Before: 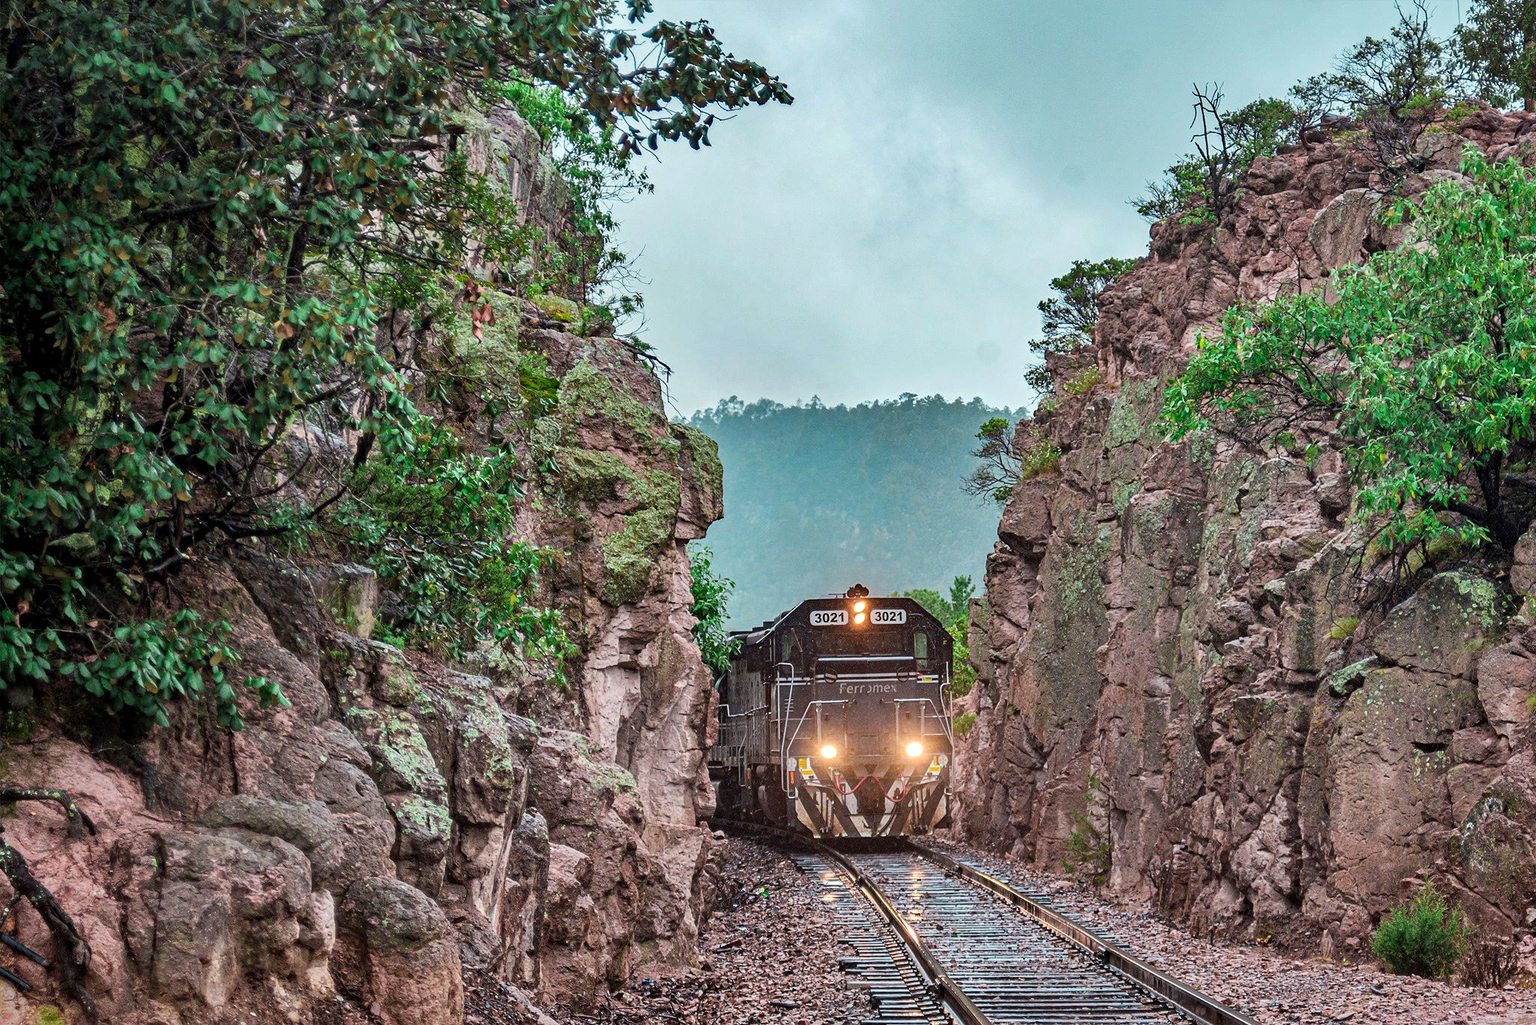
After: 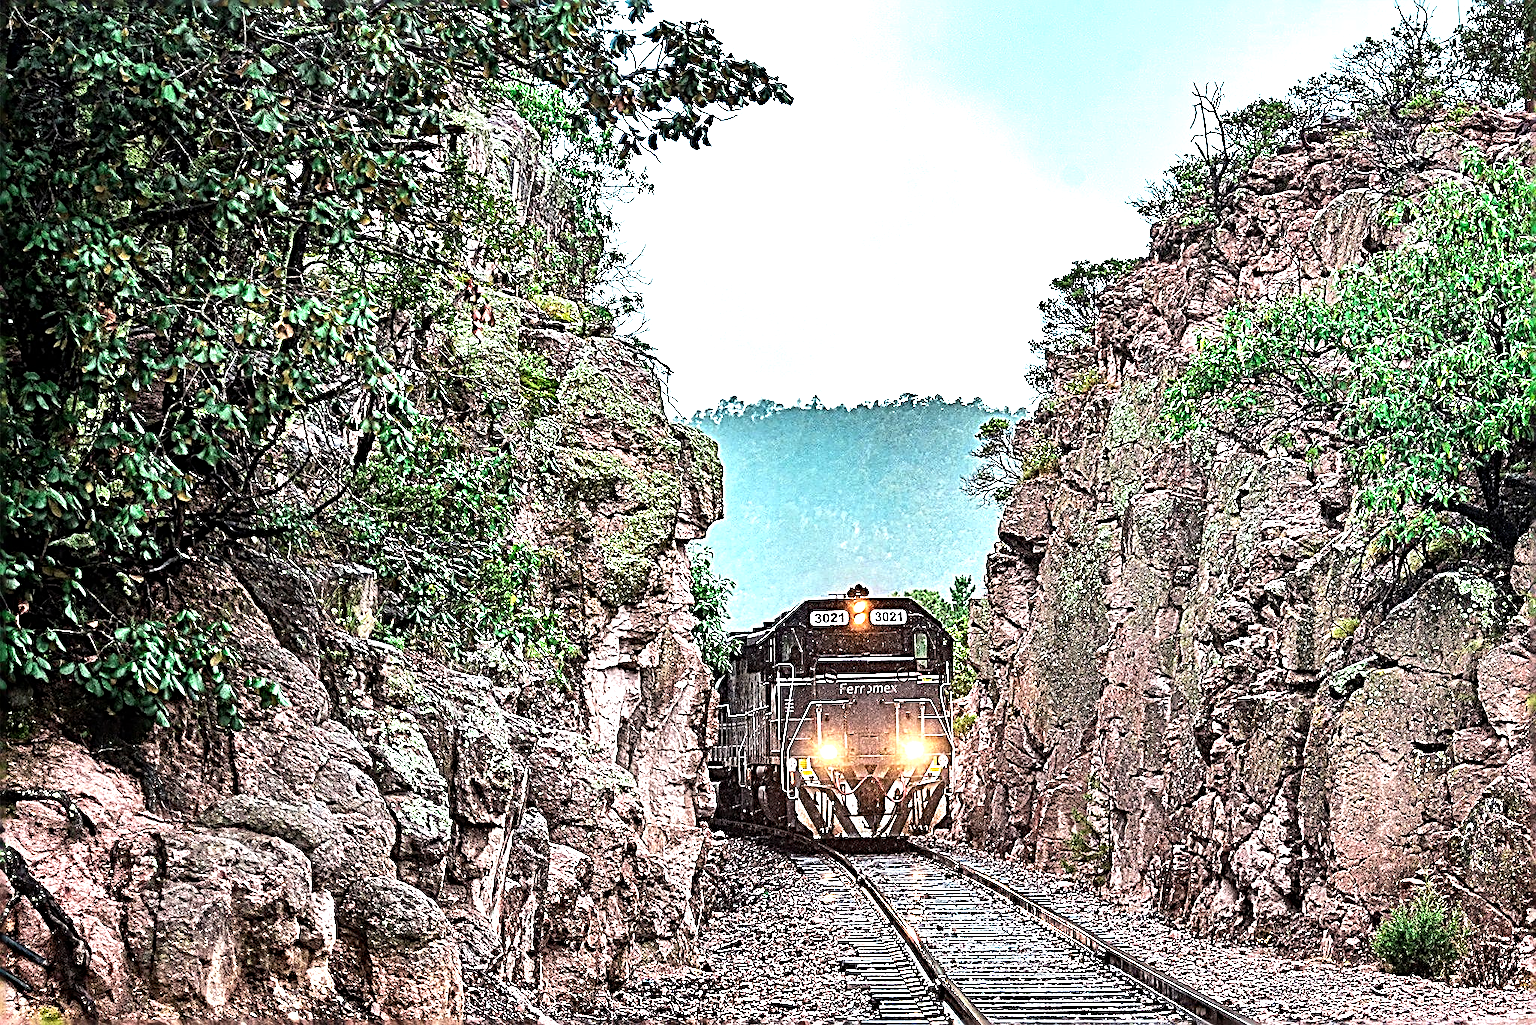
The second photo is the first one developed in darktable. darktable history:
tone equalizer: -8 EV -0.752 EV, -7 EV -0.739 EV, -6 EV -0.568 EV, -5 EV -0.369 EV, -3 EV 0.398 EV, -2 EV 0.6 EV, -1 EV 0.698 EV, +0 EV 0.739 EV, edges refinement/feathering 500, mask exposure compensation -1.57 EV, preserve details no
sharpen: radius 3.157, amount 1.73
exposure: exposure 0.55 EV, compensate highlight preservation false
